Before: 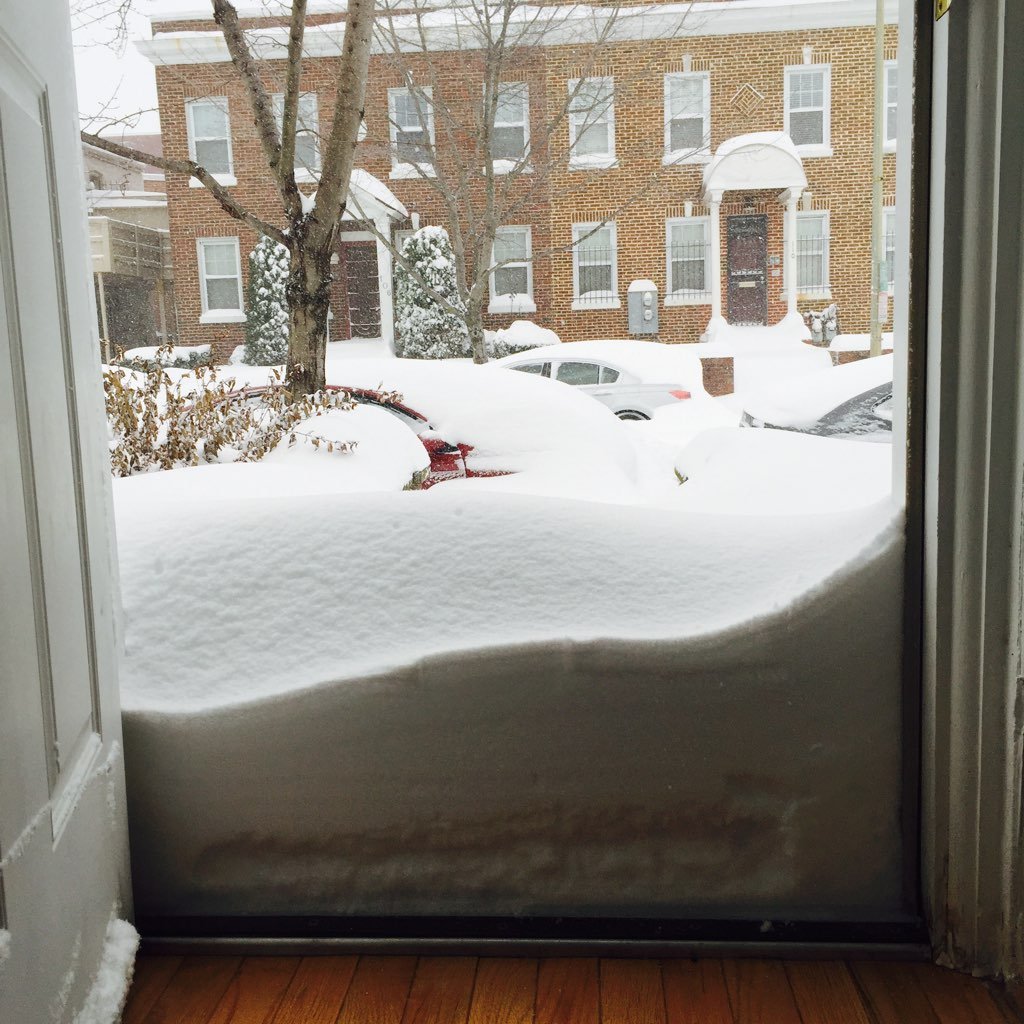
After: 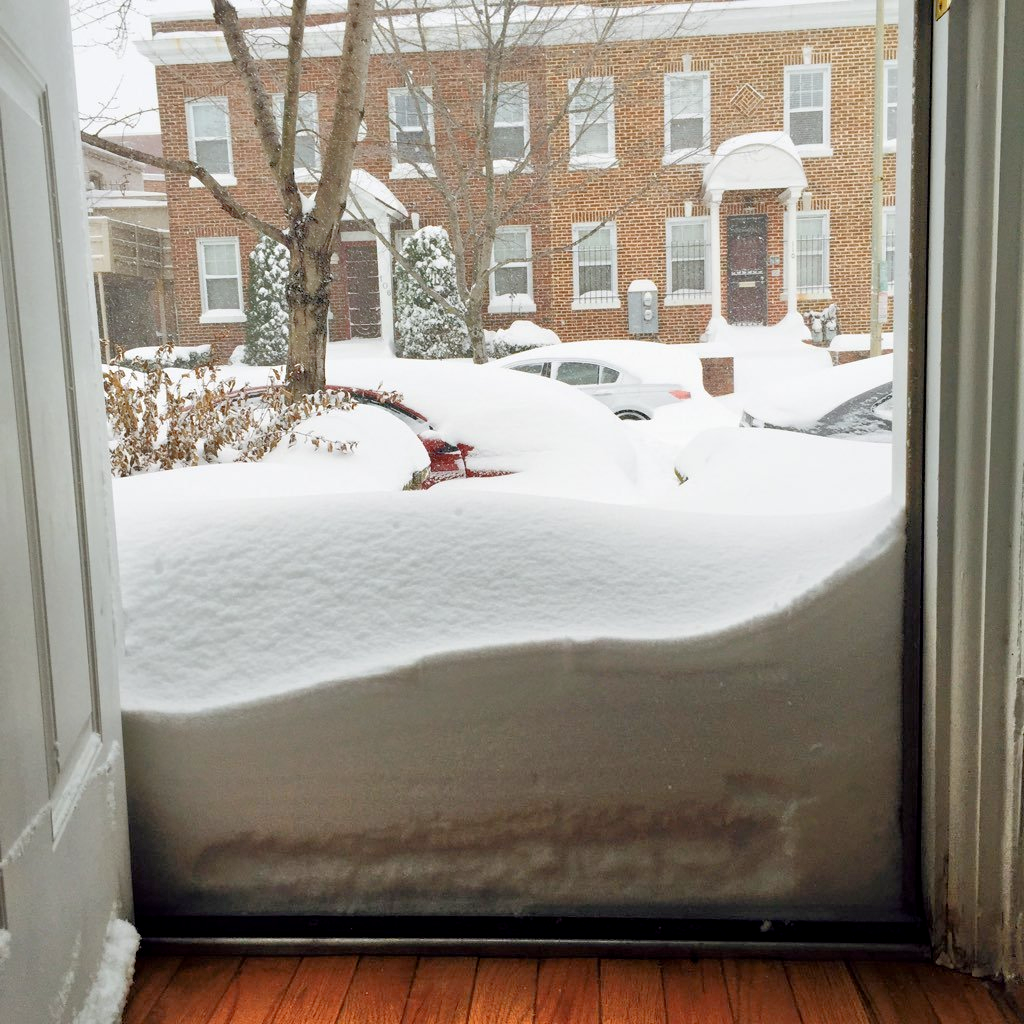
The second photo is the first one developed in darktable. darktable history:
tone equalizer: -7 EV 0.149 EV, -6 EV 0.637 EV, -5 EV 1.19 EV, -4 EV 1.37 EV, -3 EV 1.15 EV, -2 EV 0.6 EV, -1 EV 0.158 EV
color zones: curves: ch1 [(0, 0.455) (0.063, 0.455) (0.286, 0.495) (0.429, 0.5) (0.571, 0.5) (0.714, 0.5) (0.857, 0.5) (1, 0.455)]; ch2 [(0, 0.532) (0.063, 0.521) (0.233, 0.447) (0.429, 0.489) (0.571, 0.5) (0.714, 0.5) (0.857, 0.5) (1, 0.532)]
exposure: black level correction 0.004, exposure 0.015 EV, compensate highlight preservation false
